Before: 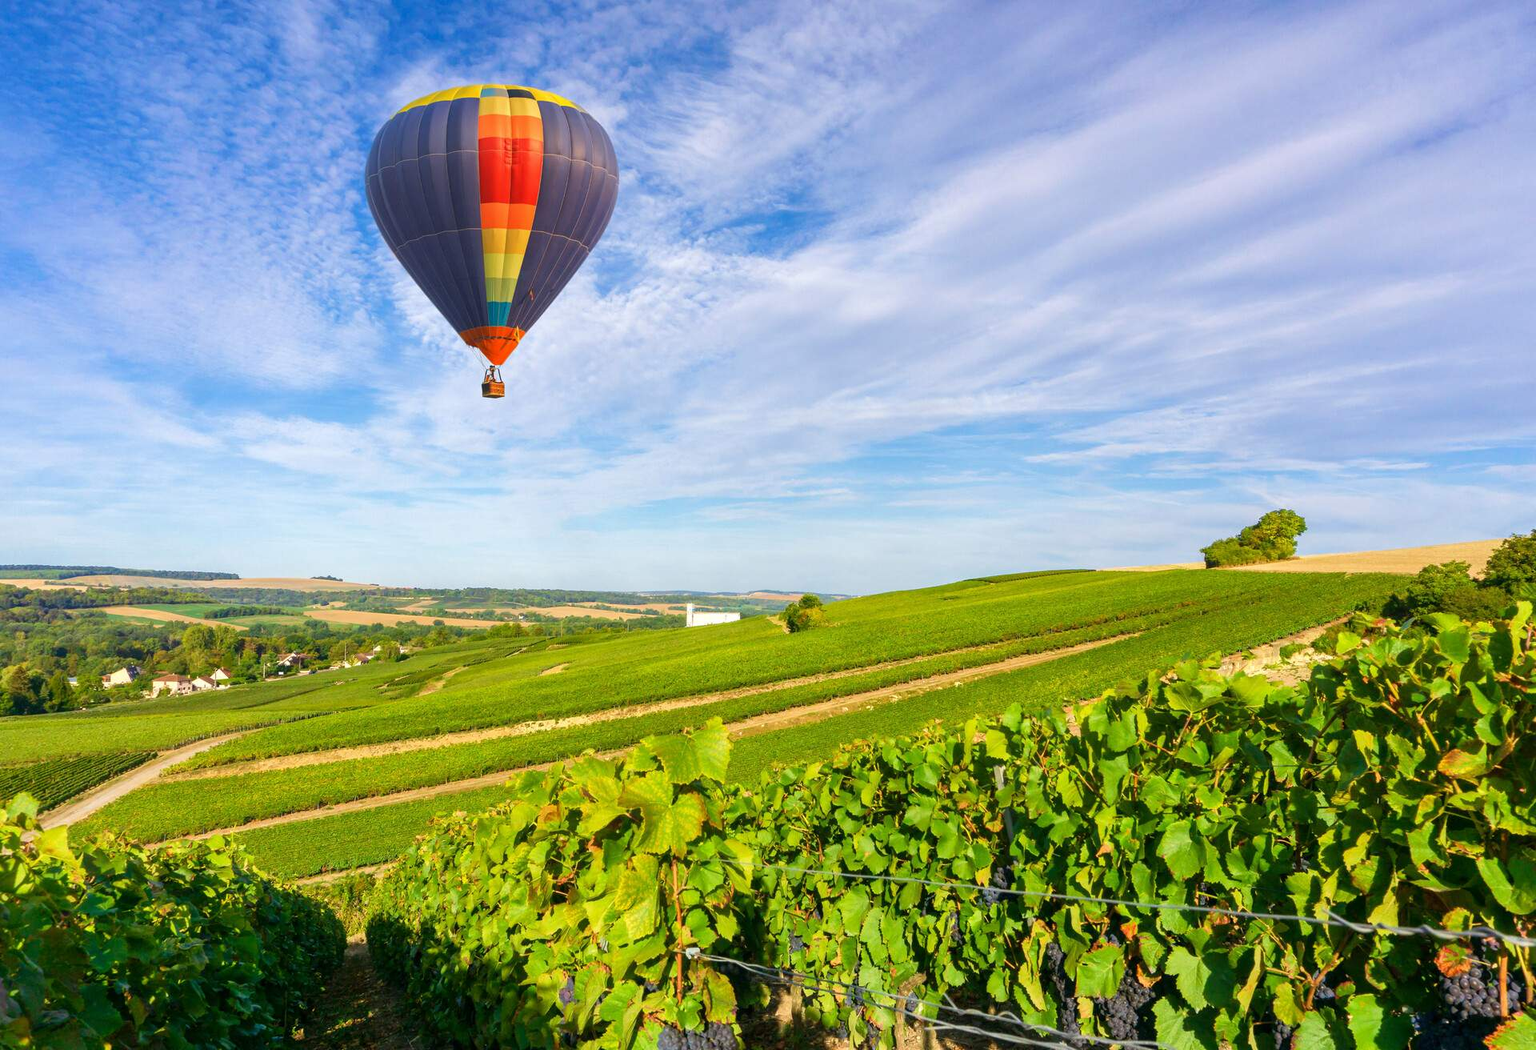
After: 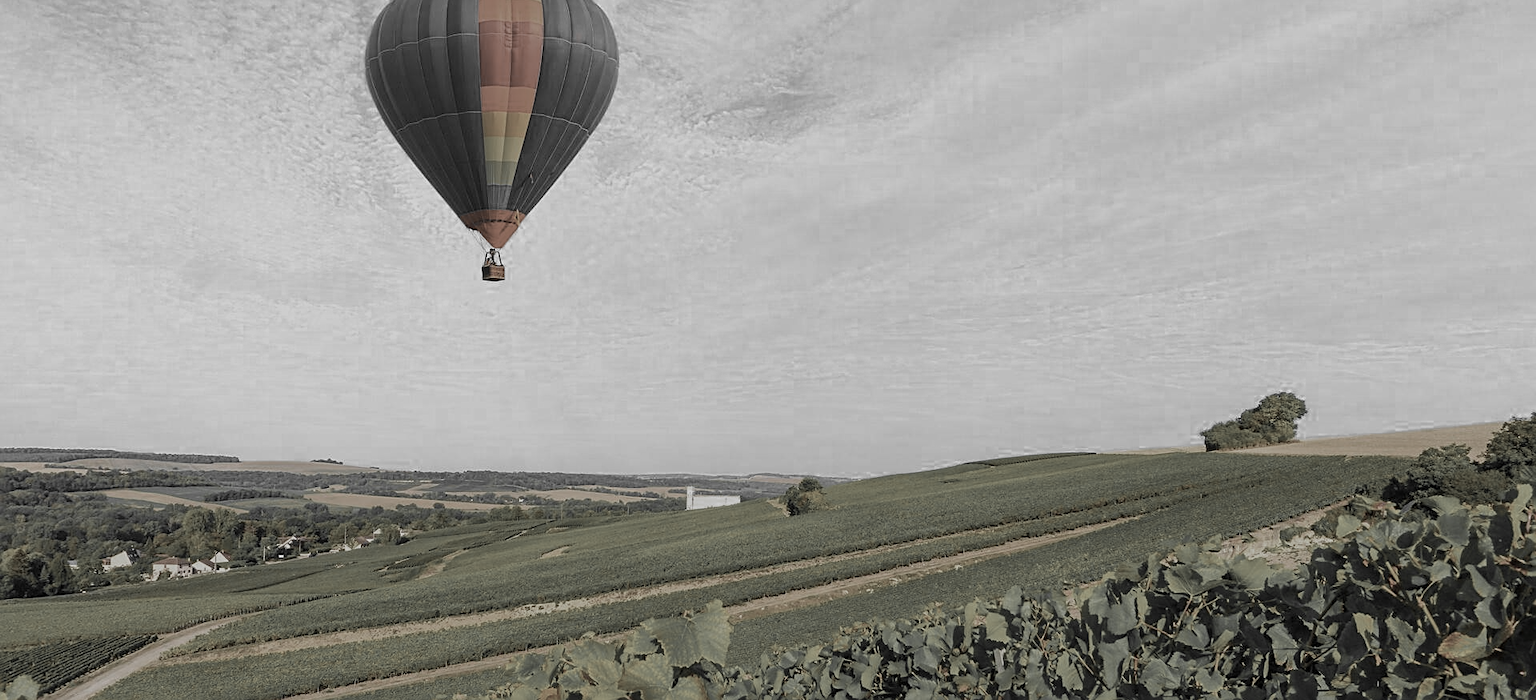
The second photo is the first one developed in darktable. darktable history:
color zones: curves: ch0 [(0, 0.613) (0.01, 0.613) (0.245, 0.448) (0.498, 0.529) (0.642, 0.665) (0.879, 0.777) (0.99, 0.613)]; ch1 [(0, 0.035) (0.121, 0.189) (0.259, 0.197) (0.415, 0.061) (0.589, 0.022) (0.732, 0.022) (0.857, 0.026) (0.991, 0.053)], mix 26.13%
crop: top 11.136%, bottom 22.07%
sharpen: on, module defaults
exposure: black level correction 0, exposure -0.845 EV, compensate highlight preservation false
